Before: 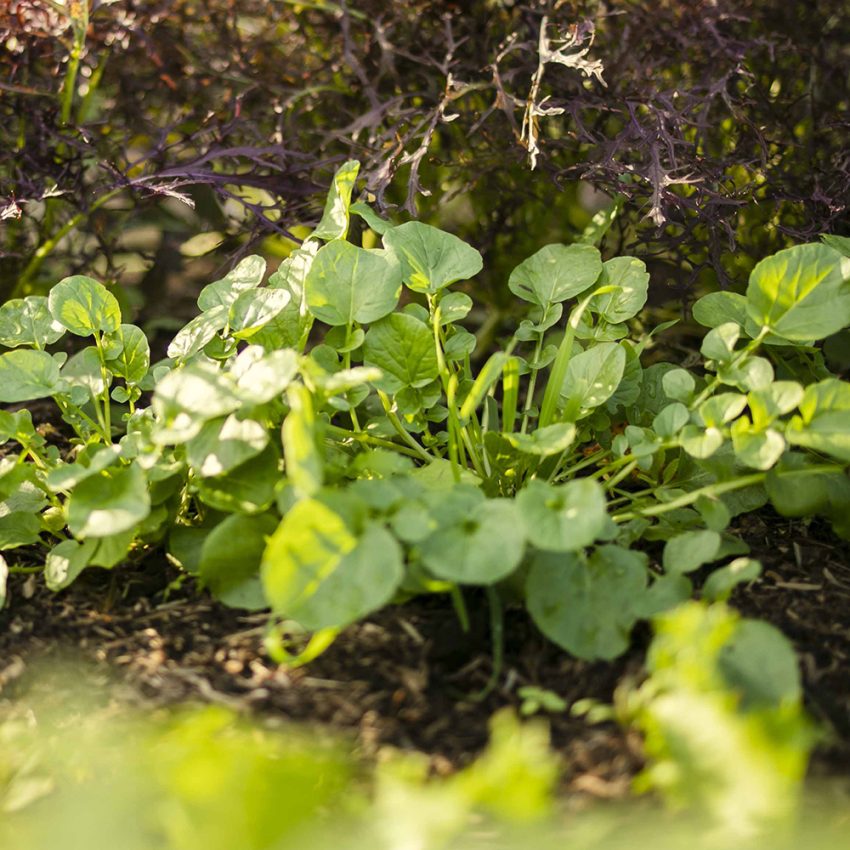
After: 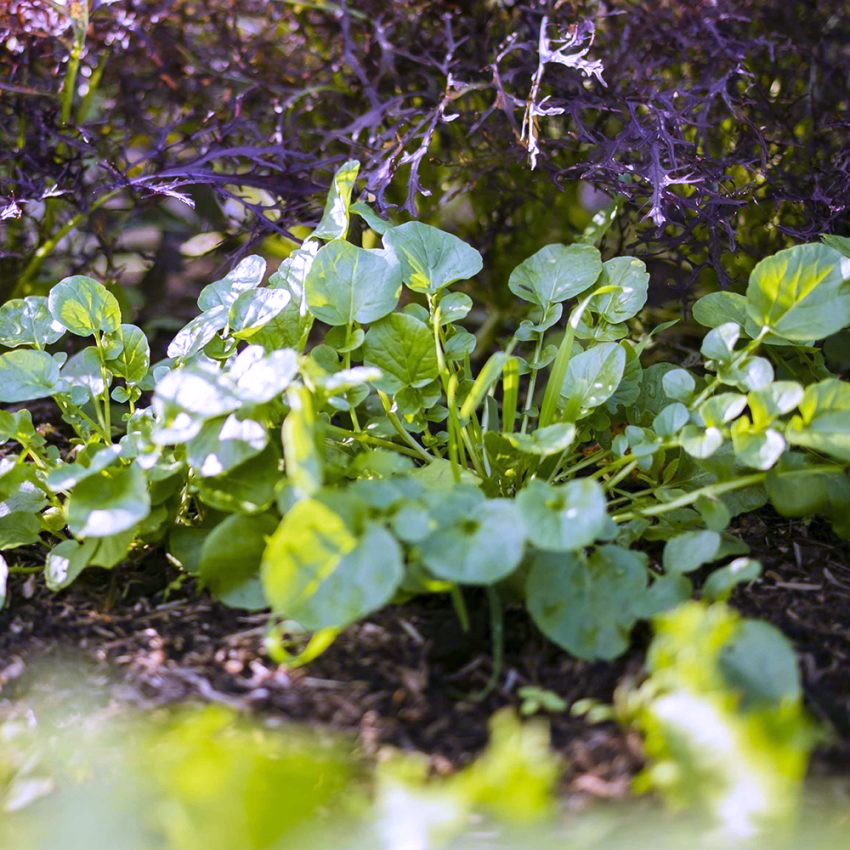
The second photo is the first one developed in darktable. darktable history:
velvia: on, module defaults
white balance: red 0.98, blue 1.61
